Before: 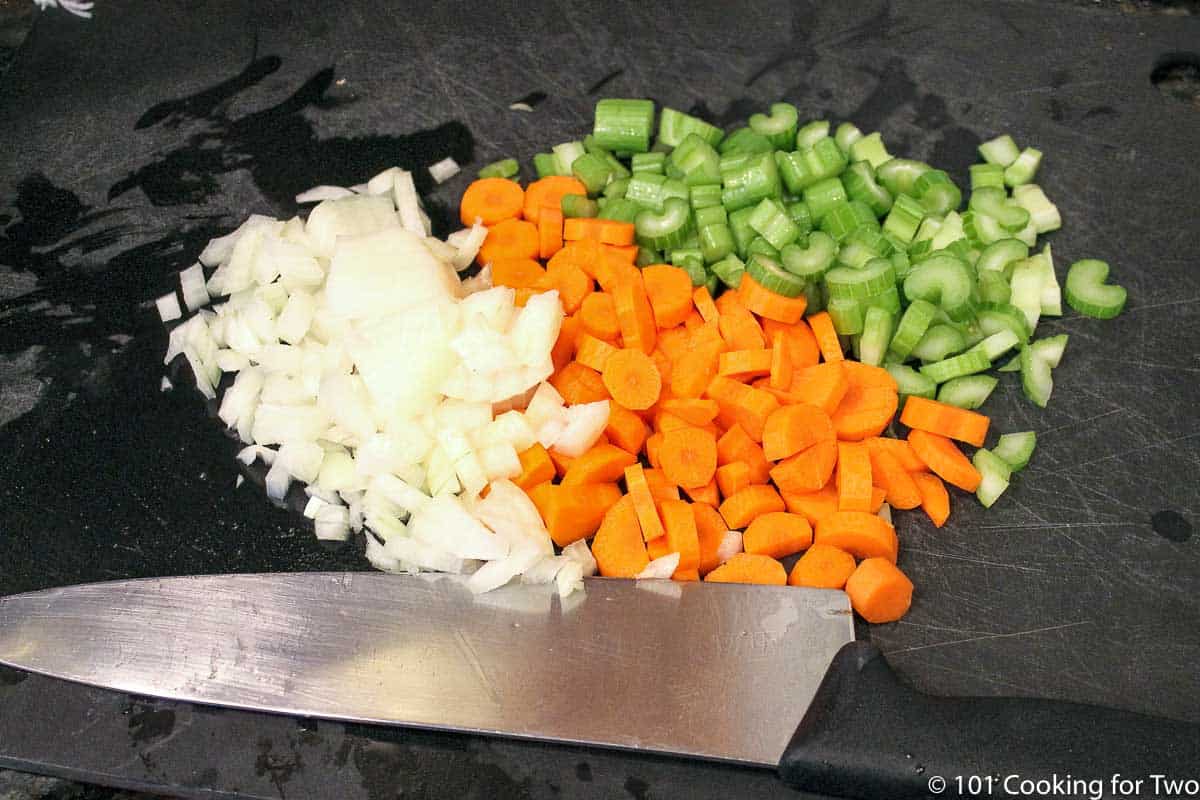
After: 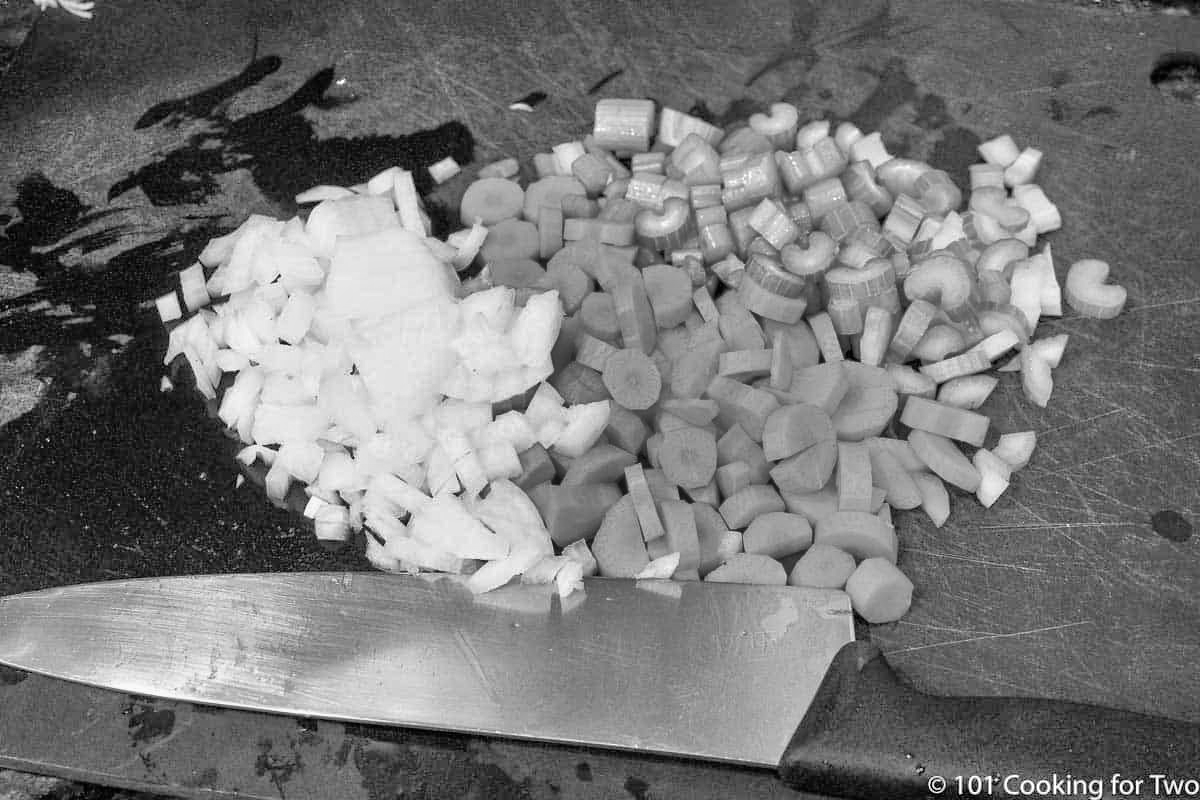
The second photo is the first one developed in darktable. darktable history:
shadows and highlights: white point adjustment -3.64, highlights -63.34, highlights color adjustment 42%, soften with gaussian
monochrome: on, module defaults
tone equalizer: -7 EV 0.15 EV, -6 EV 0.6 EV, -5 EV 1.15 EV, -4 EV 1.33 EV, -3 EV 1.15 EV, -2 EV 0.6 EV, -1 EV 0.15 EV, mask exposure compensation -0.5 EV
